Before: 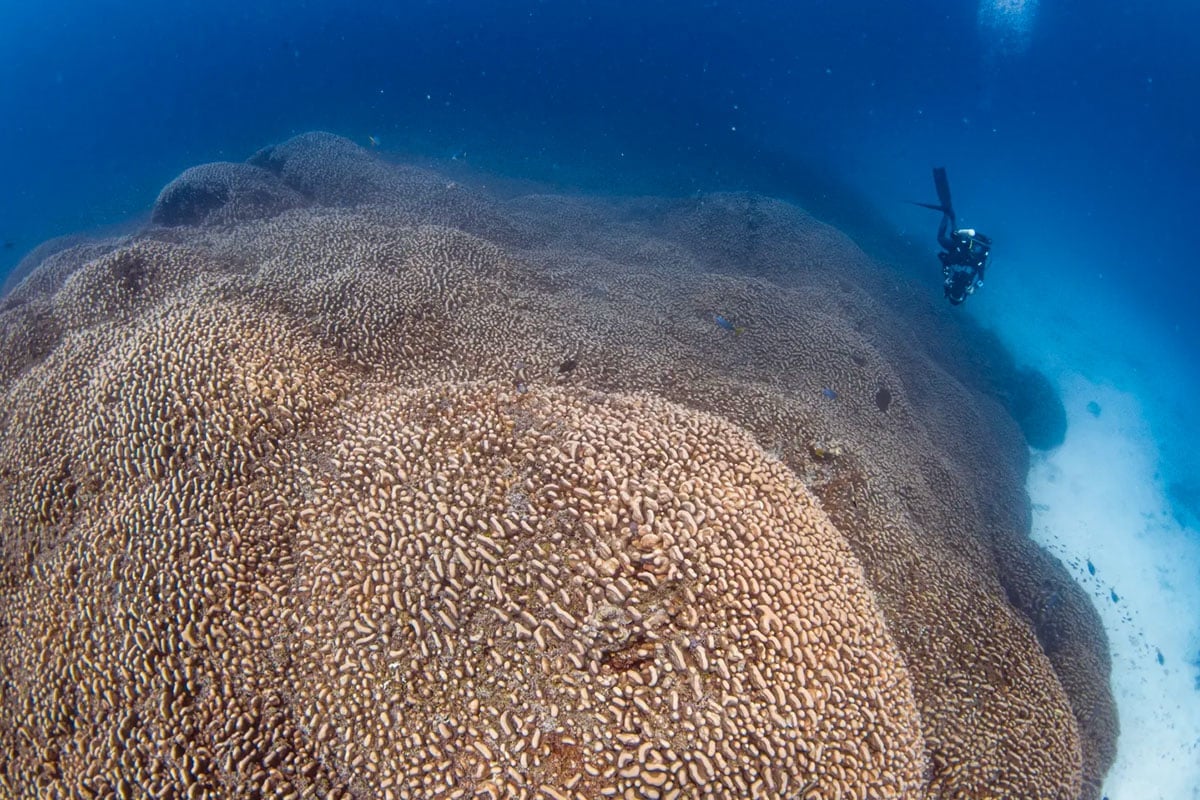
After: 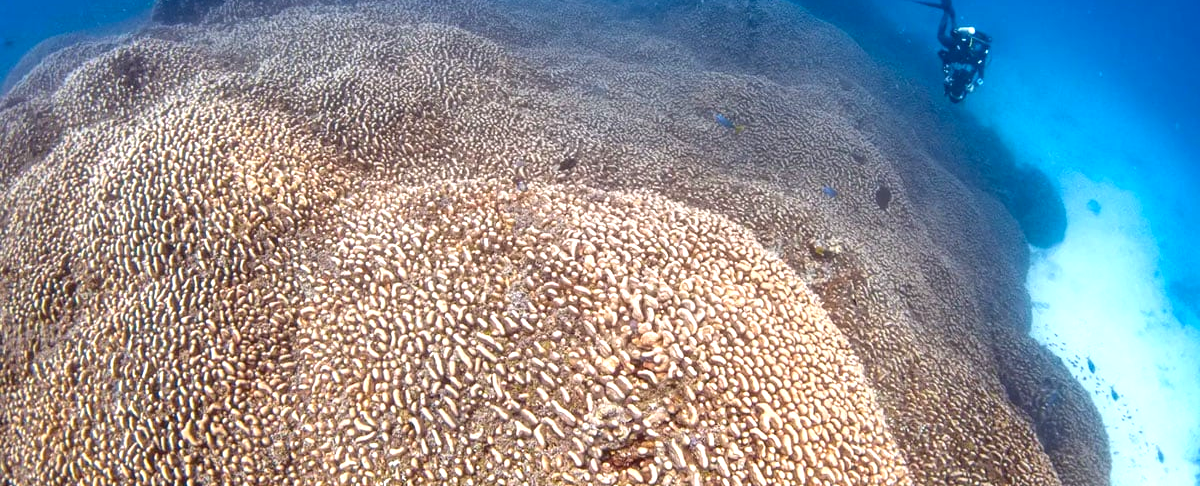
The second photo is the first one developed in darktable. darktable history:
crop and rotate: top 25.277%, bottom 13.967%
exposure: black level correction 0, exposure 0.892 EV, compensate highlight preservation false
contrast brightness saturation: contrast 0.033, brightness -0.036
